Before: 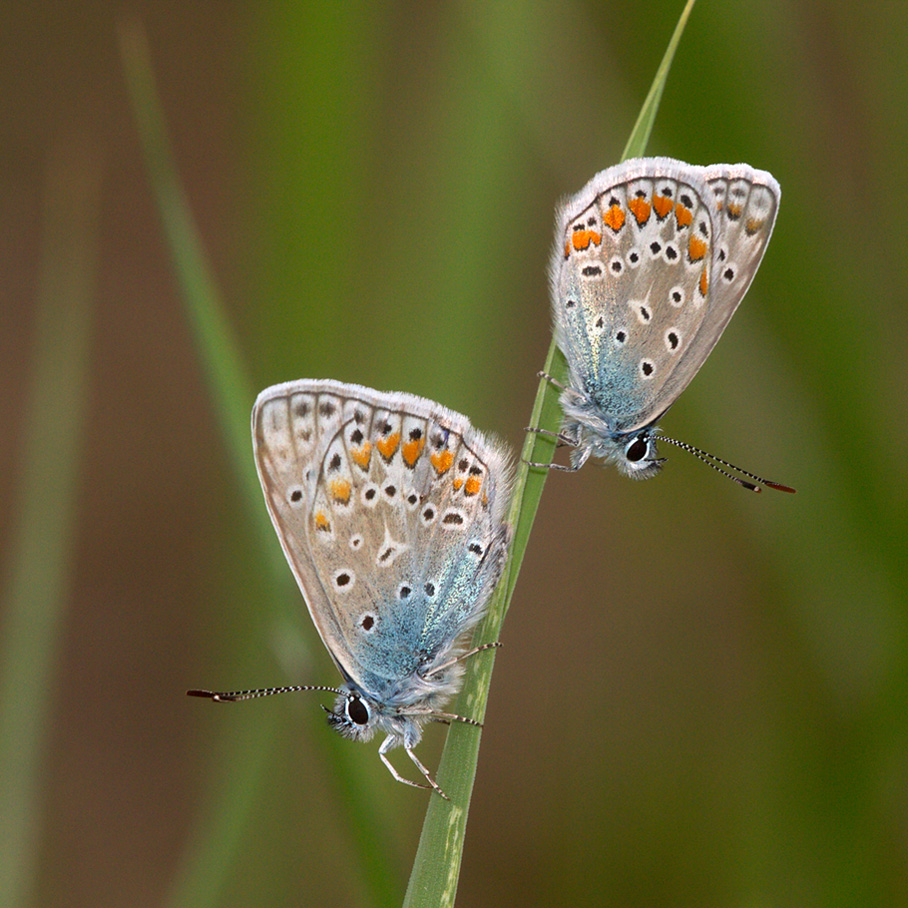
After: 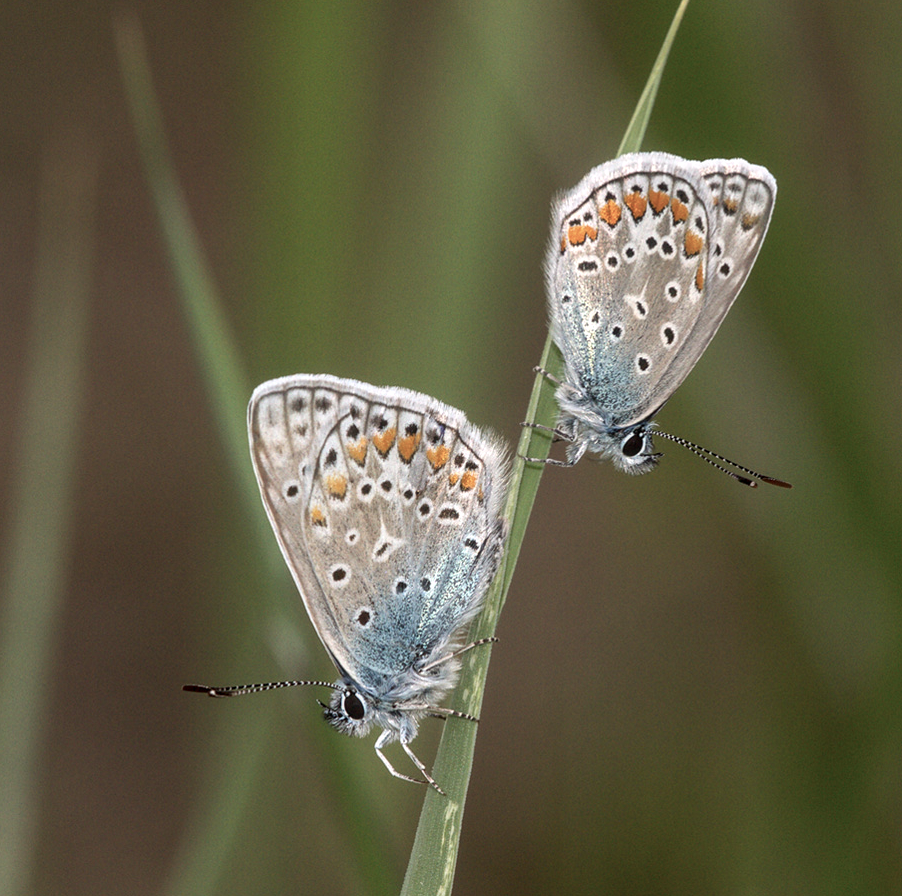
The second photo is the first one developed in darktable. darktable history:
crop: left 0.503%, top 0.552%, right 0.13%, bottom 0.717%
local contrast: on, module defaults
contrast brightness saturation: contrast 0.1, saturation -0.357
